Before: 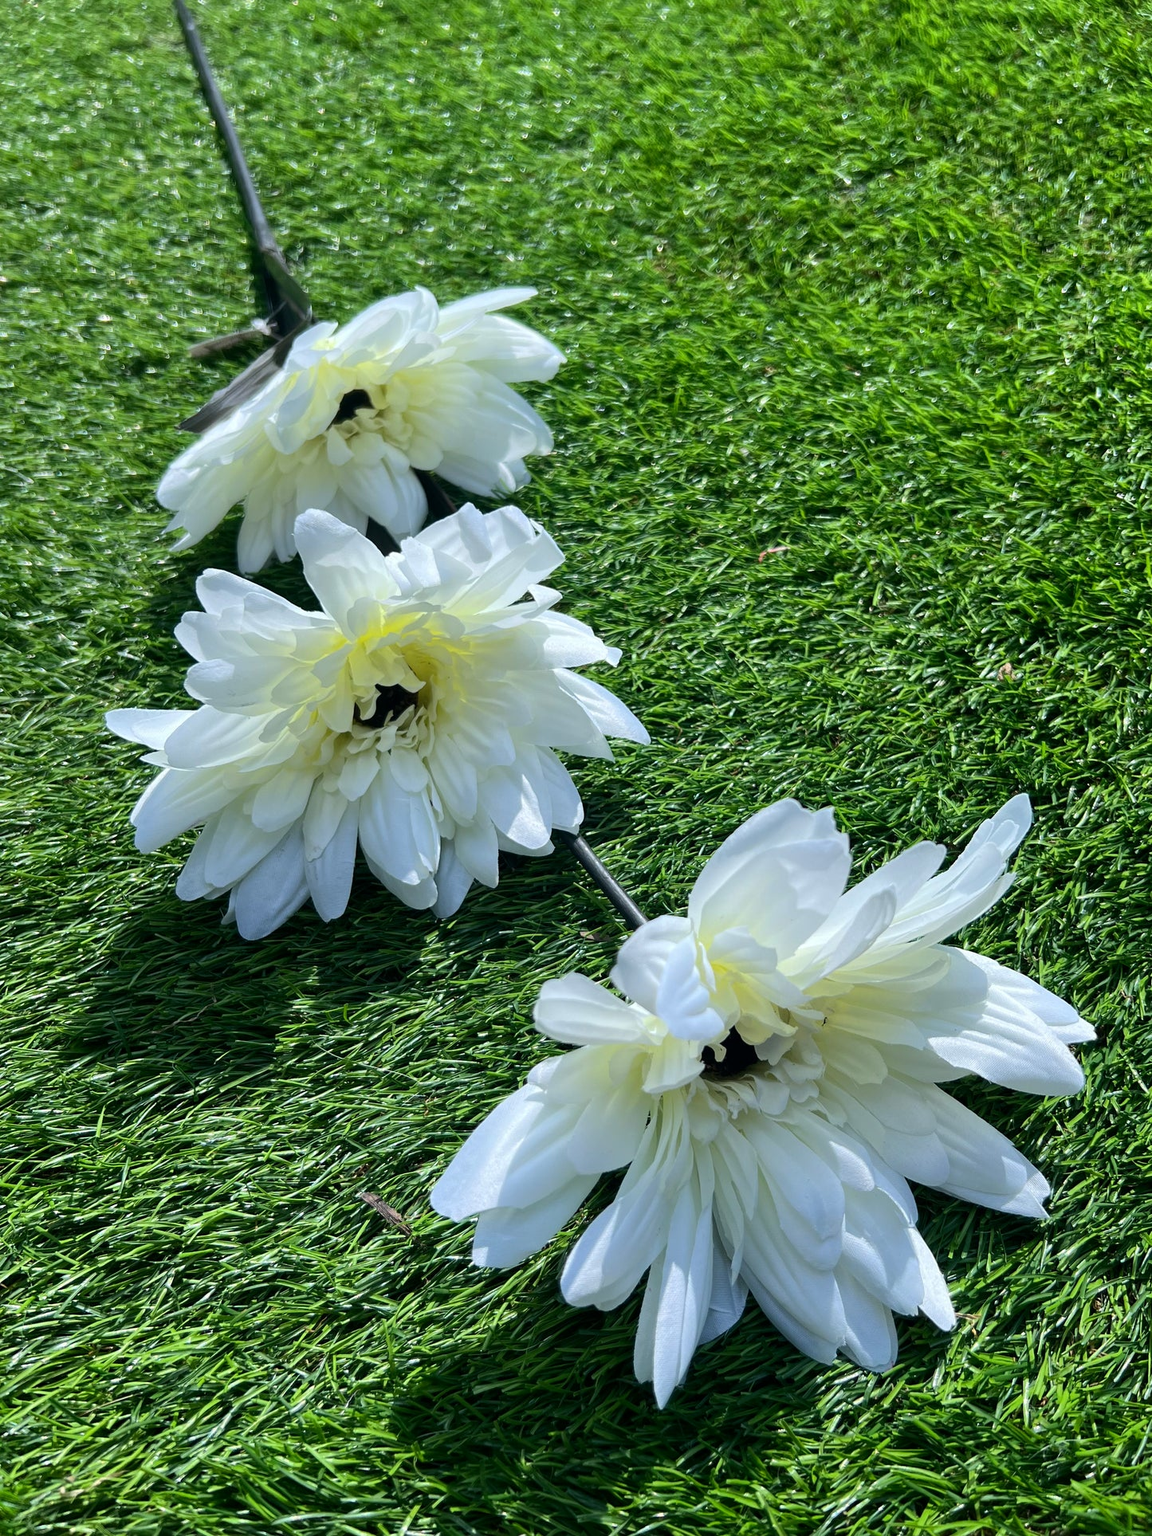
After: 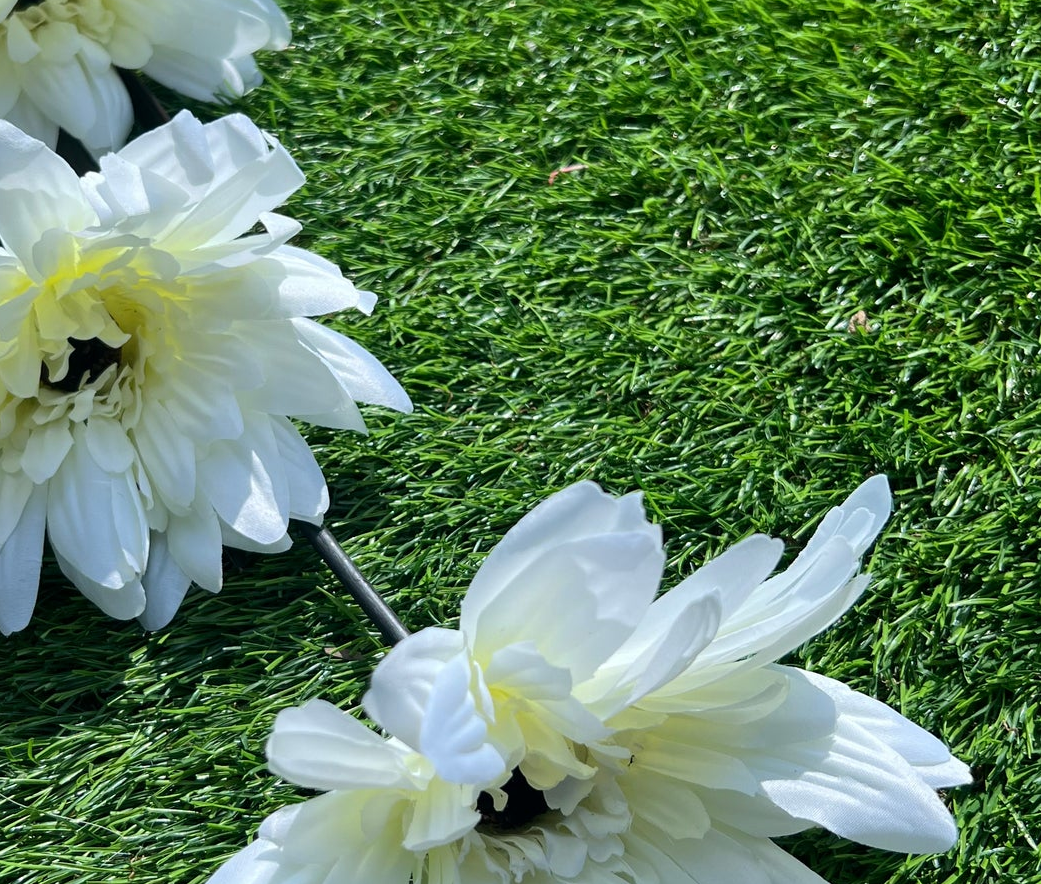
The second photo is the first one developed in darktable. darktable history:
crop and rotate: left 27.938%, top 27.046%, bottom 27.046%
shadows and highlights: shadows 37.27, highlights -28.18, soften with gaussian
